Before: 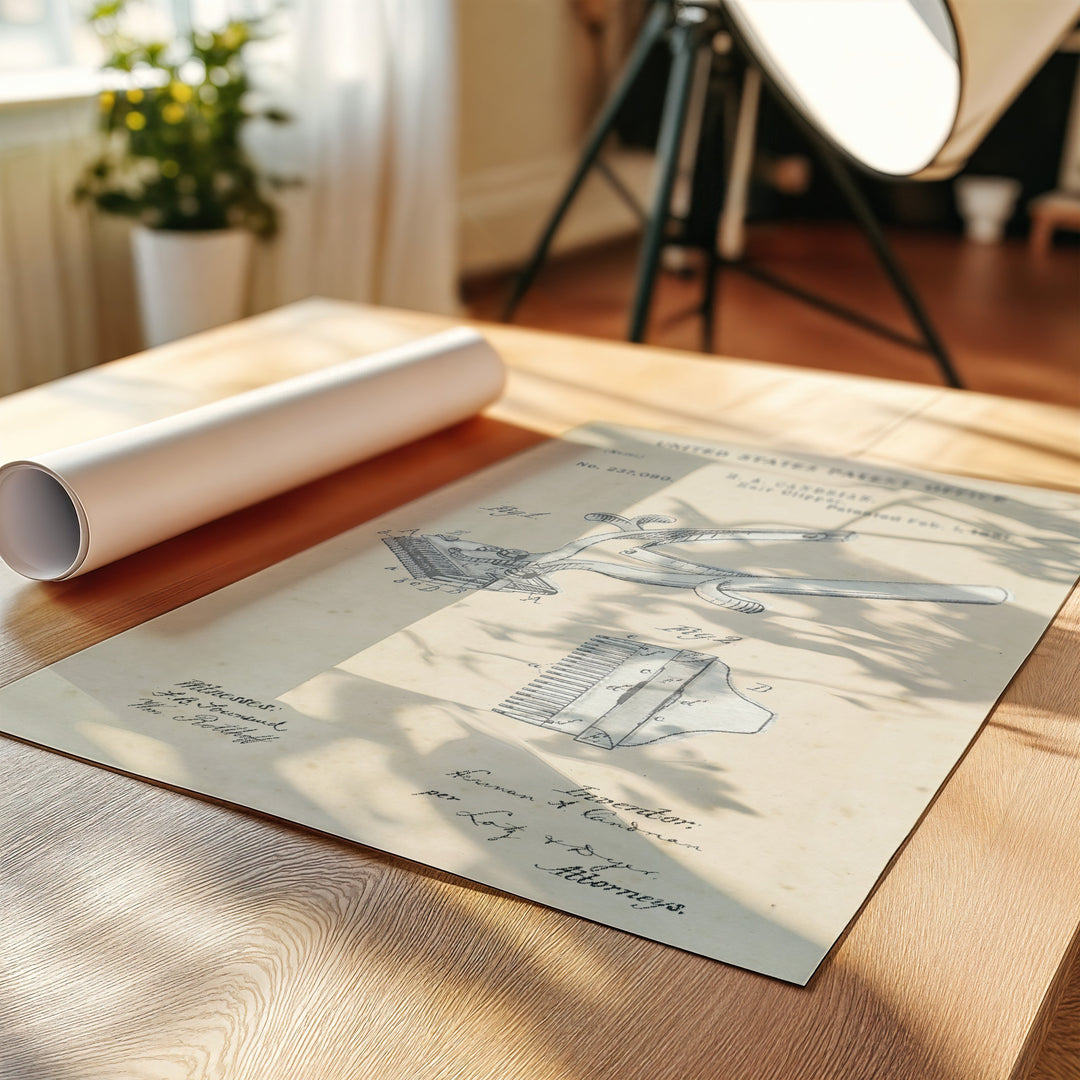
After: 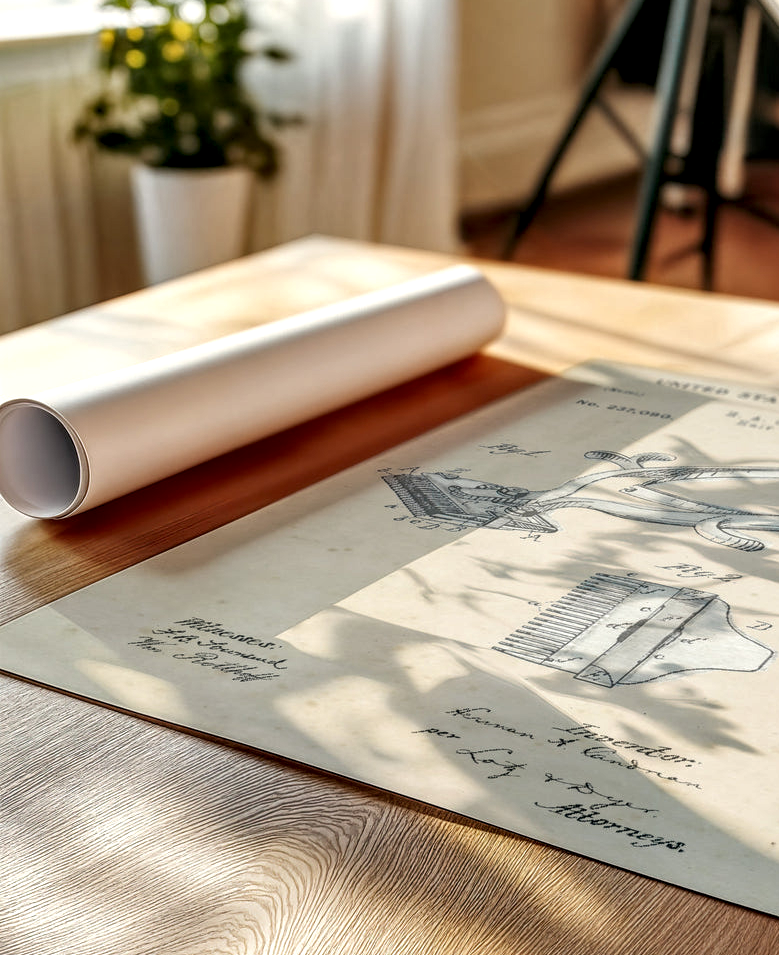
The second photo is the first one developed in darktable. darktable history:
color zones: curves: ch0 [(0.25, 0.5) (0.423, 0.5) (0.443, 0.5) (0.521, 0.756) (0.568, 0.5) (0.576, 0.5) (0.75, 0.5)]; ch1 [(0.25, 0.5) (0.423, 0.5) (0.443, 0.5) (0.539, 0.873) (0.624, 0.565) (0.631, 0.5) (0.75, 0.5)]
crop: top 5.767%, right 27.838%, bottom 5.775%
local contrast: detail 150%
